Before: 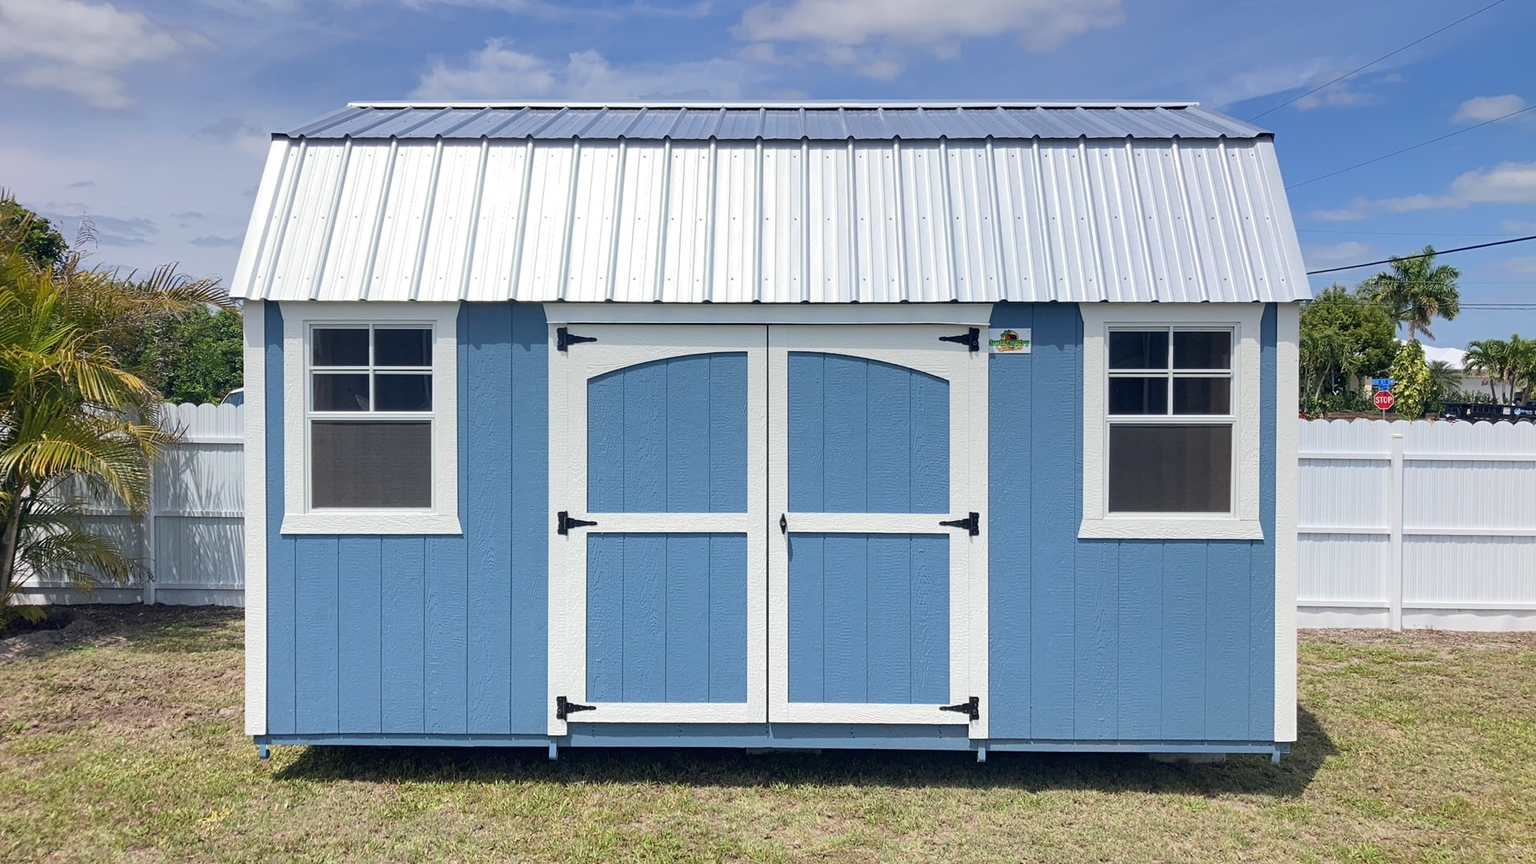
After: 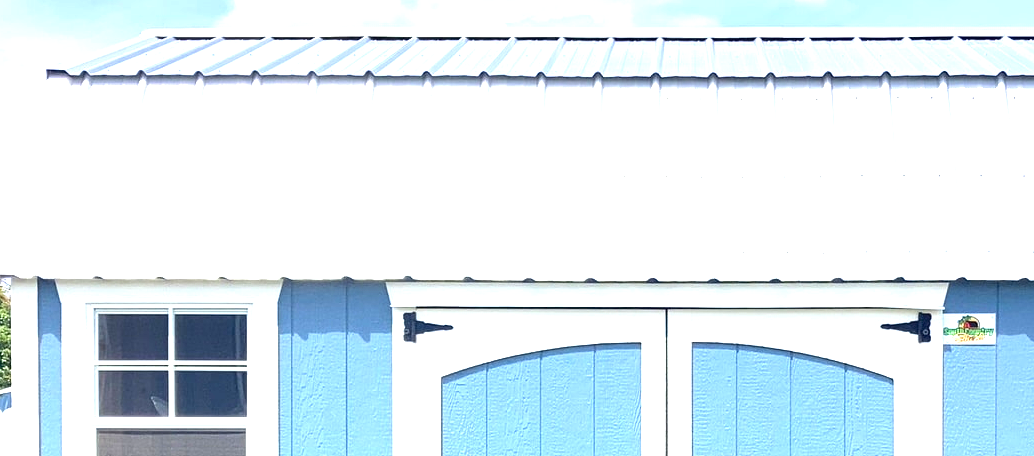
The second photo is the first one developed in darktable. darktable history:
exposure: black level correction 0, exposure 1.9 EV, compensate highlight preservation false
crop: left 15.306%, top 9.065%, right 30.789%, bottom 48.638%
